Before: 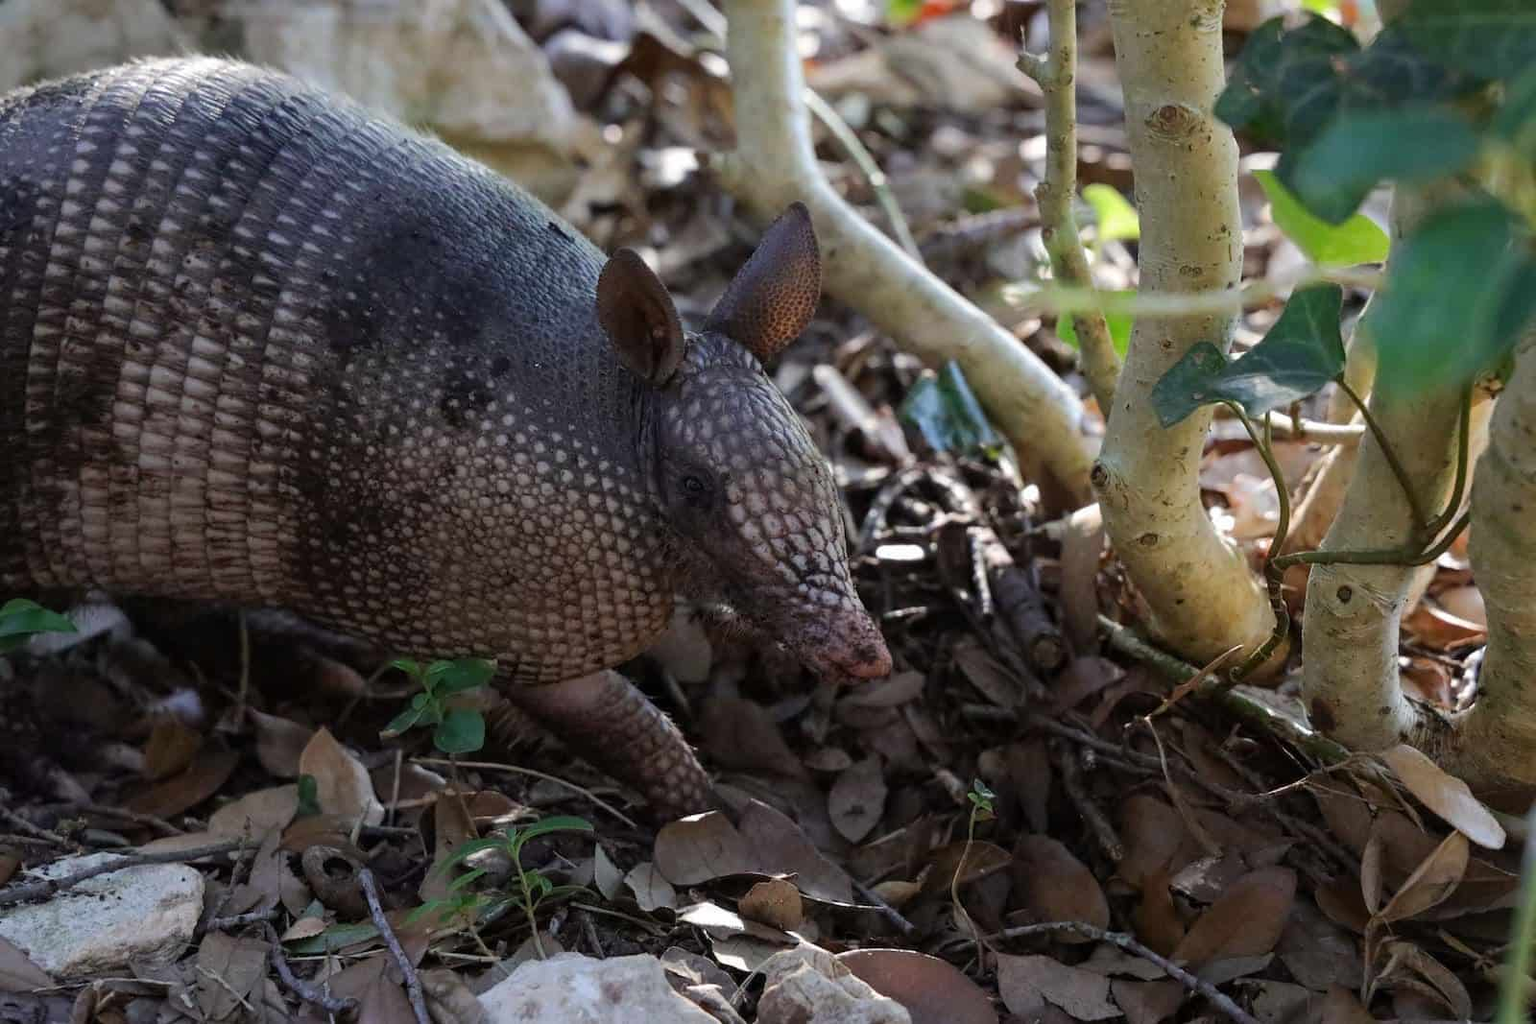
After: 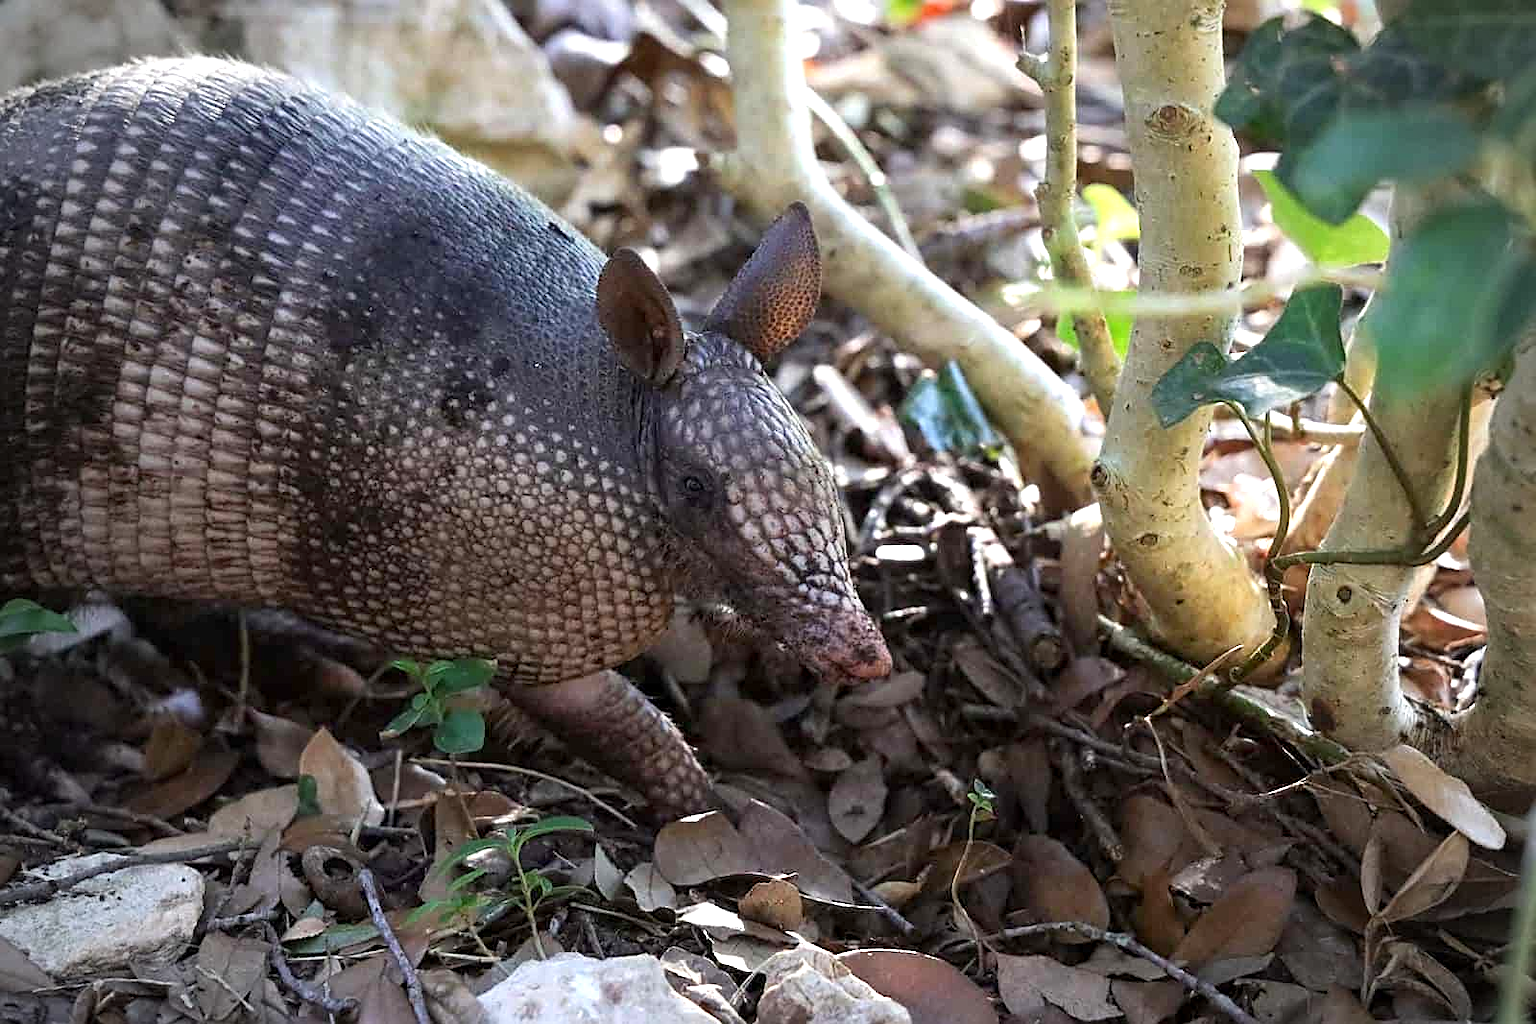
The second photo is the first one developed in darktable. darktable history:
sharpen: on, module defaults
exposure: black level correction 0.001, exposure 0.955 EV, compensate exposure bias true, compensate highlight preservation false
vignetting: fall-off start 74.49%, fall-off radius 65.9%, brightness -0.628, saturation -0.68
